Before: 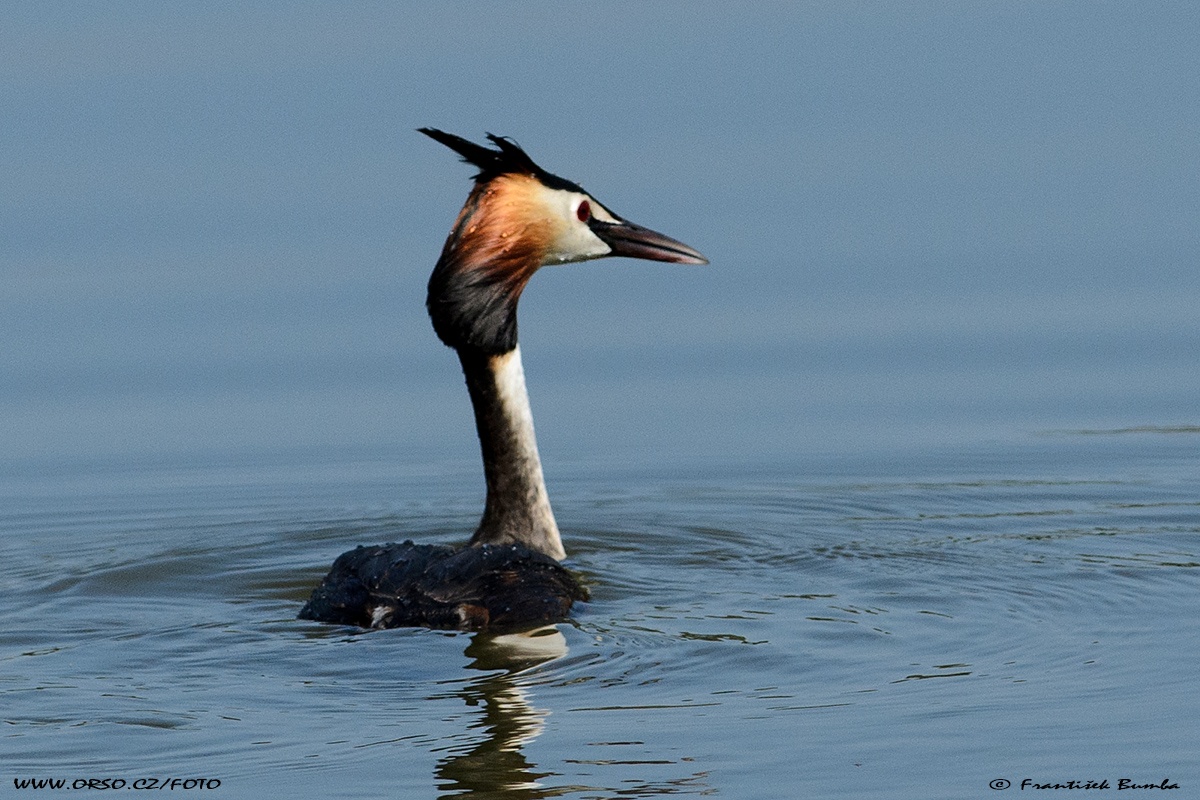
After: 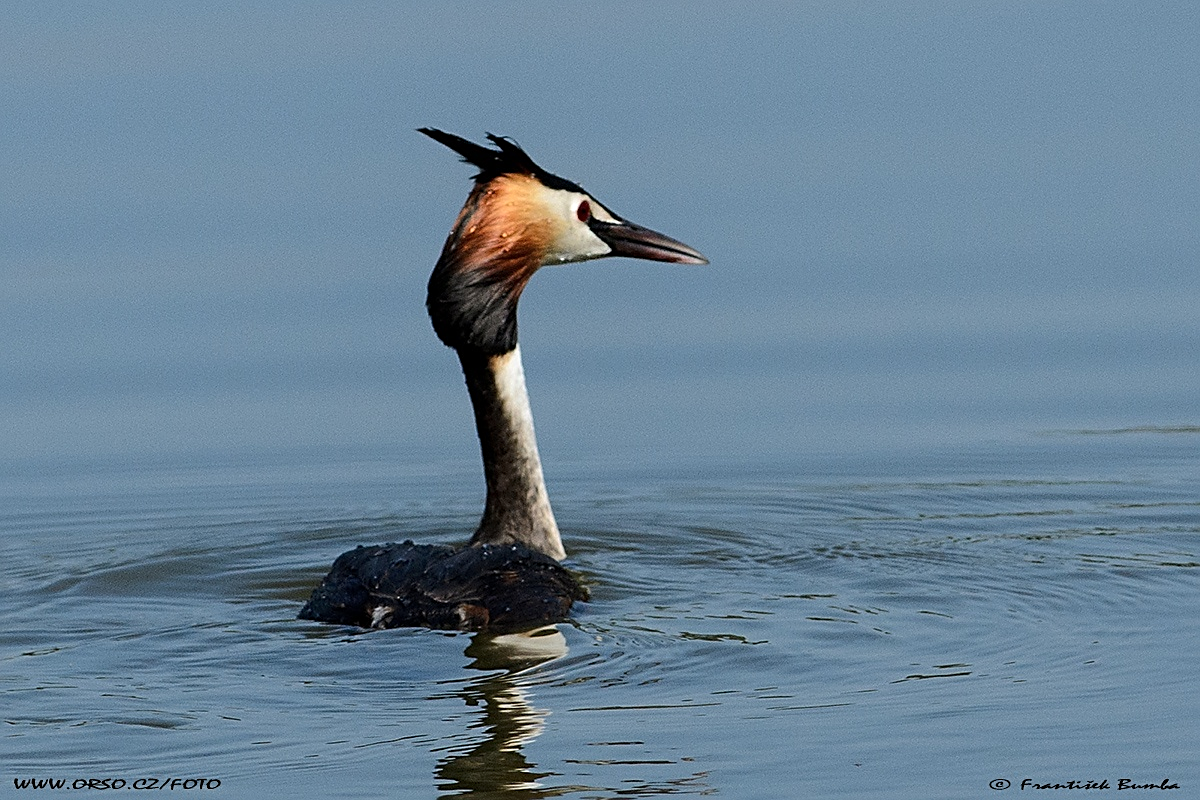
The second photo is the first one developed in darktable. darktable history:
sharpen: on, module defaults
shadows and highlights: shadows -24.28, highlights 49.77, soften with gaussian
